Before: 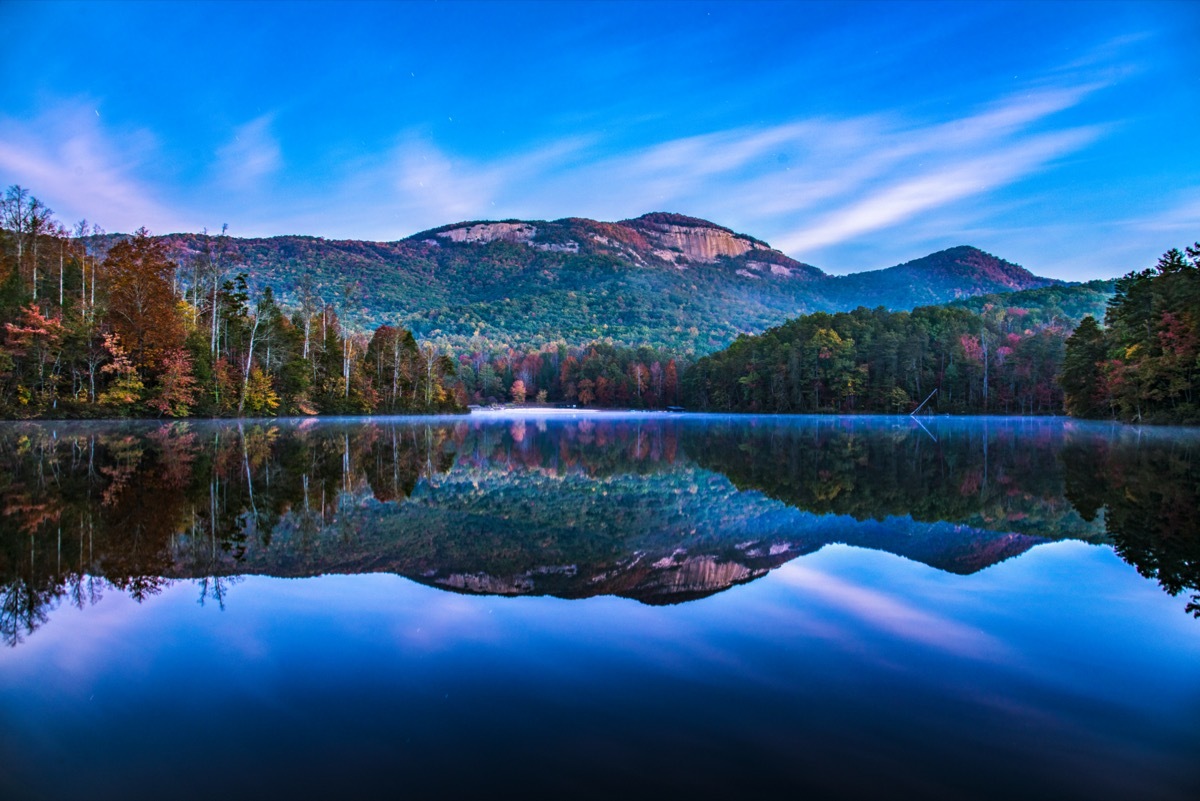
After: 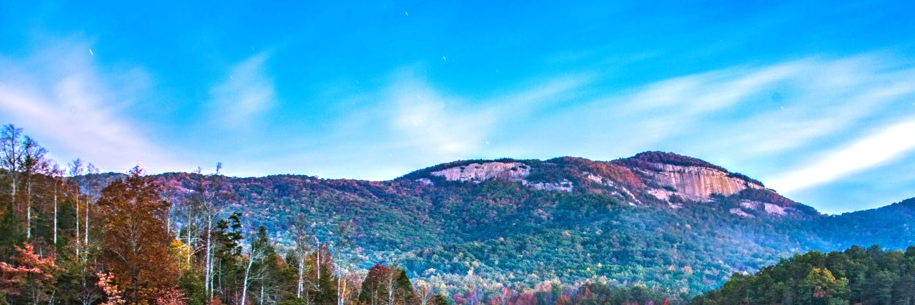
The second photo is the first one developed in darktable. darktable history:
exposure: exposure 0.6 EV, compensate highlight preservation false
crop: left 0.579%, top 7.627%, right 23.167%, bottom 54.275%
